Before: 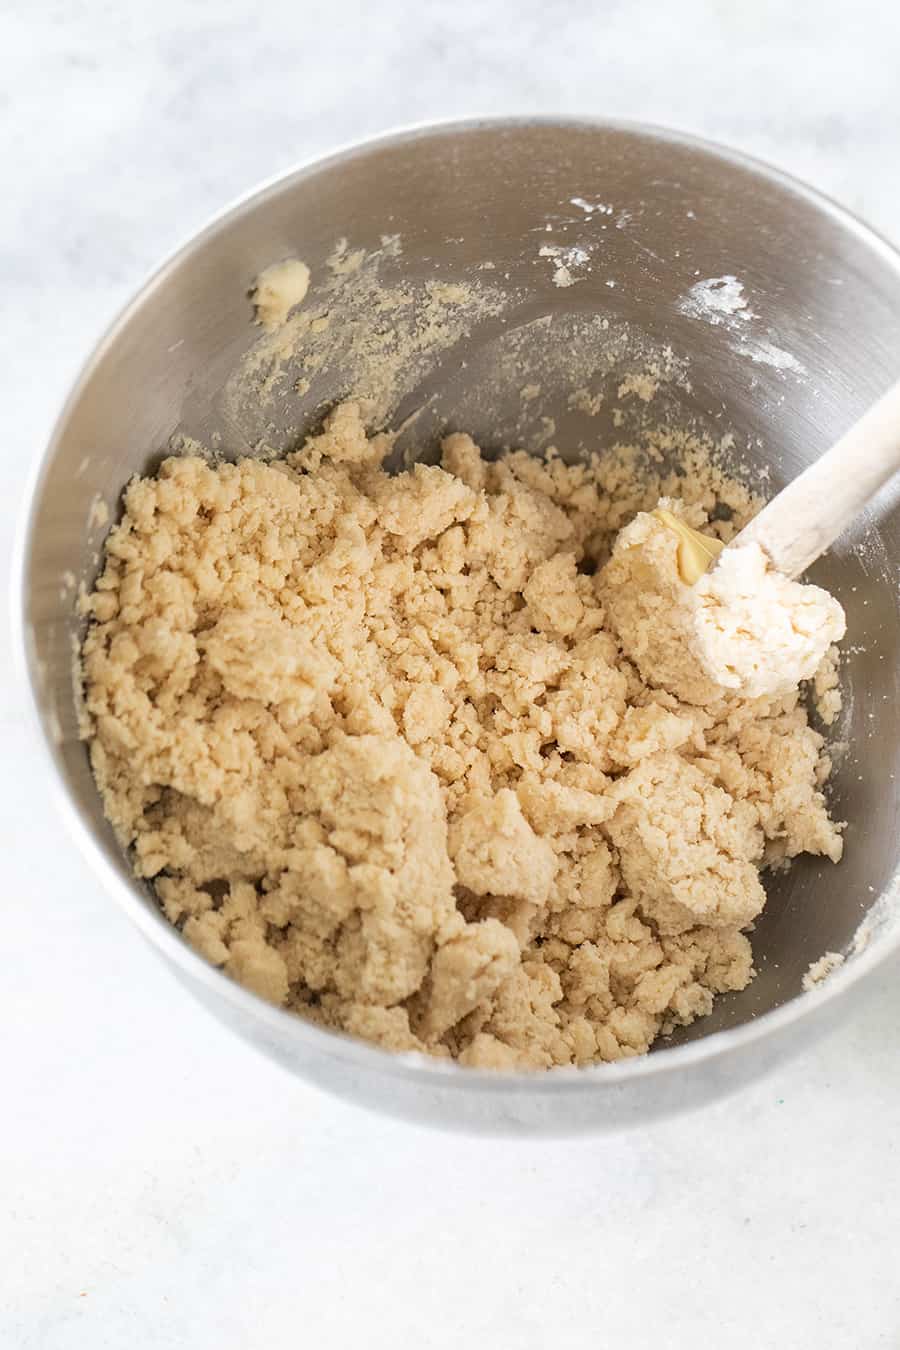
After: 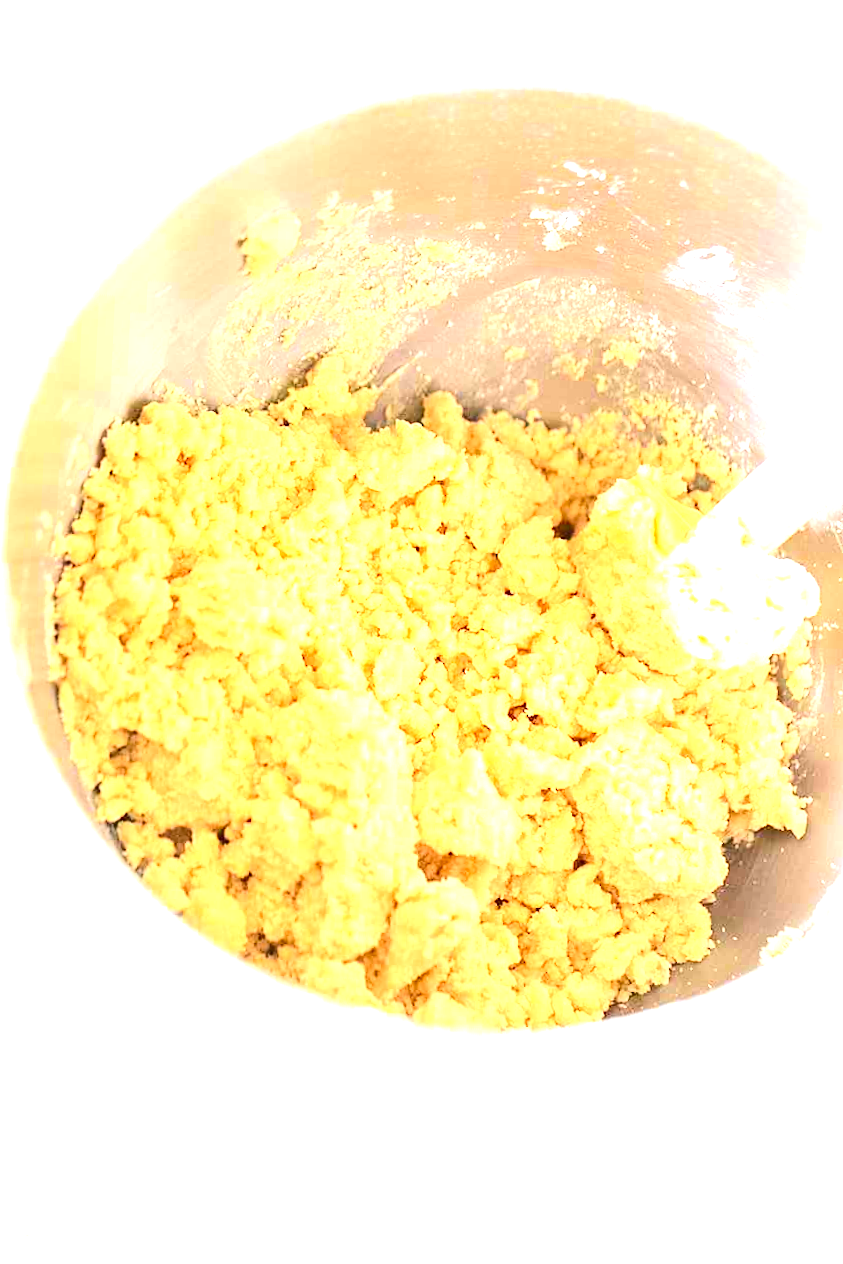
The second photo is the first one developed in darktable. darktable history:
crop and rotate: angle -2.61°
tone curve: curves: ch0 [(0, 0.023) (0.103, 0.087) (0.295, 0.297) (0.445, 0.531) (0.553, 0.665) (0.735, 0.843) (0.994, 1)]; ch1 [(0, 0) (0.414, 0.395) (0.447, 0.447) (0.485, 0.5) (0.512, 0.524) (0.542, 0.581) (0.581, 0.632) (0.646, 0.715) (1, 1)]; ch2 [(0, 0) (0.369, 0.388) (0.449, 0.431) (0.478, 0.471) (0.516, 0.517) (0.579, 0.624) (0.674, 0.775) (1, 1)], color space Lab, independent channels, preserve colors none
exposure: black level correction 0, exposure 1.872 EV, compensate highlight preservation false
